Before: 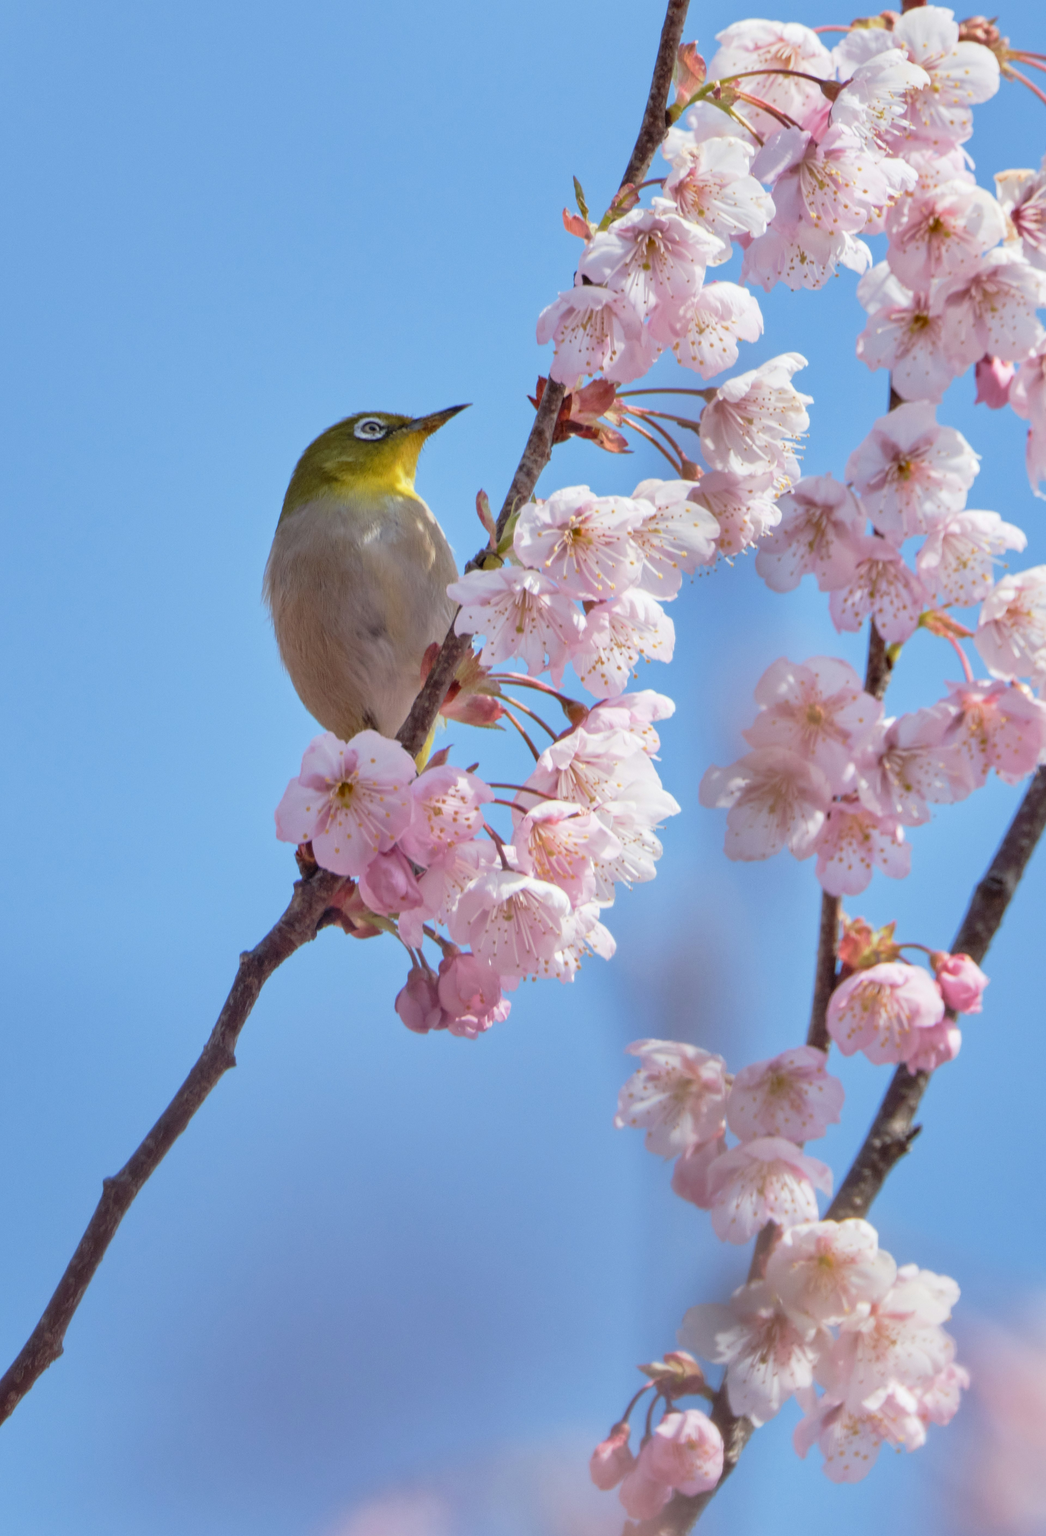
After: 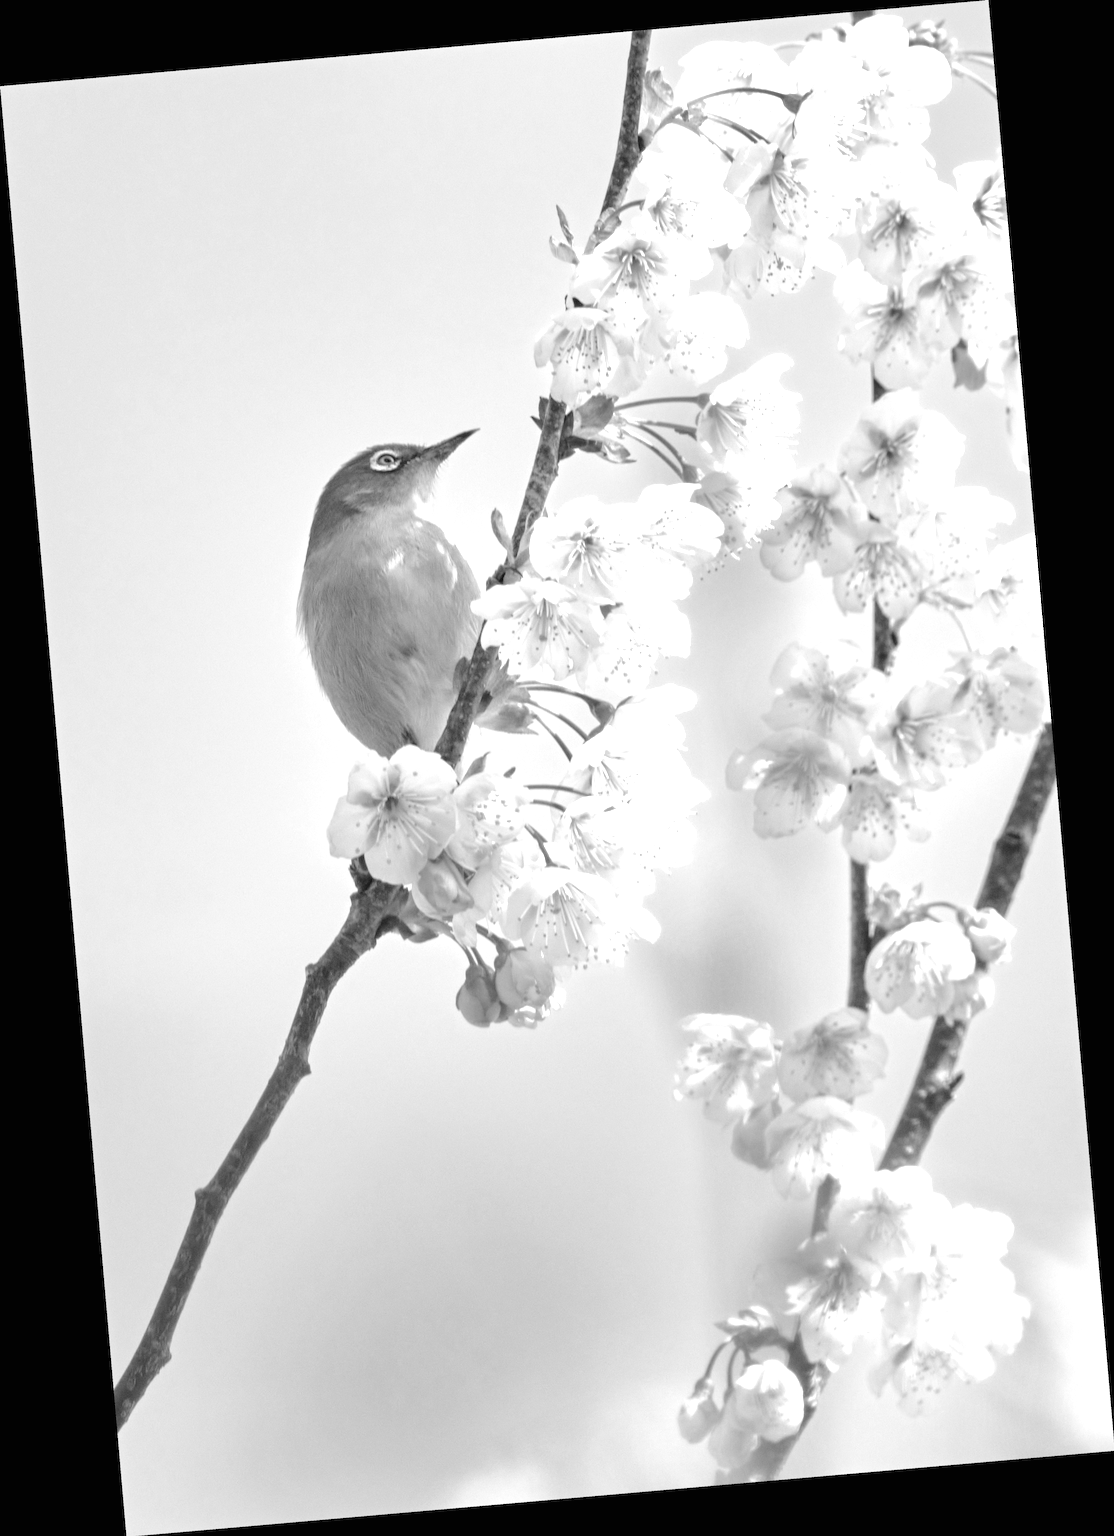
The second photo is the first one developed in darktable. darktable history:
monochrome: size 1
exposure: black level correction 0, exposure 1.3 EV, compensate exposure bias true, compensate highlight preservation false
rotate and perspective: rotation -4.98°, automatic cropping off
